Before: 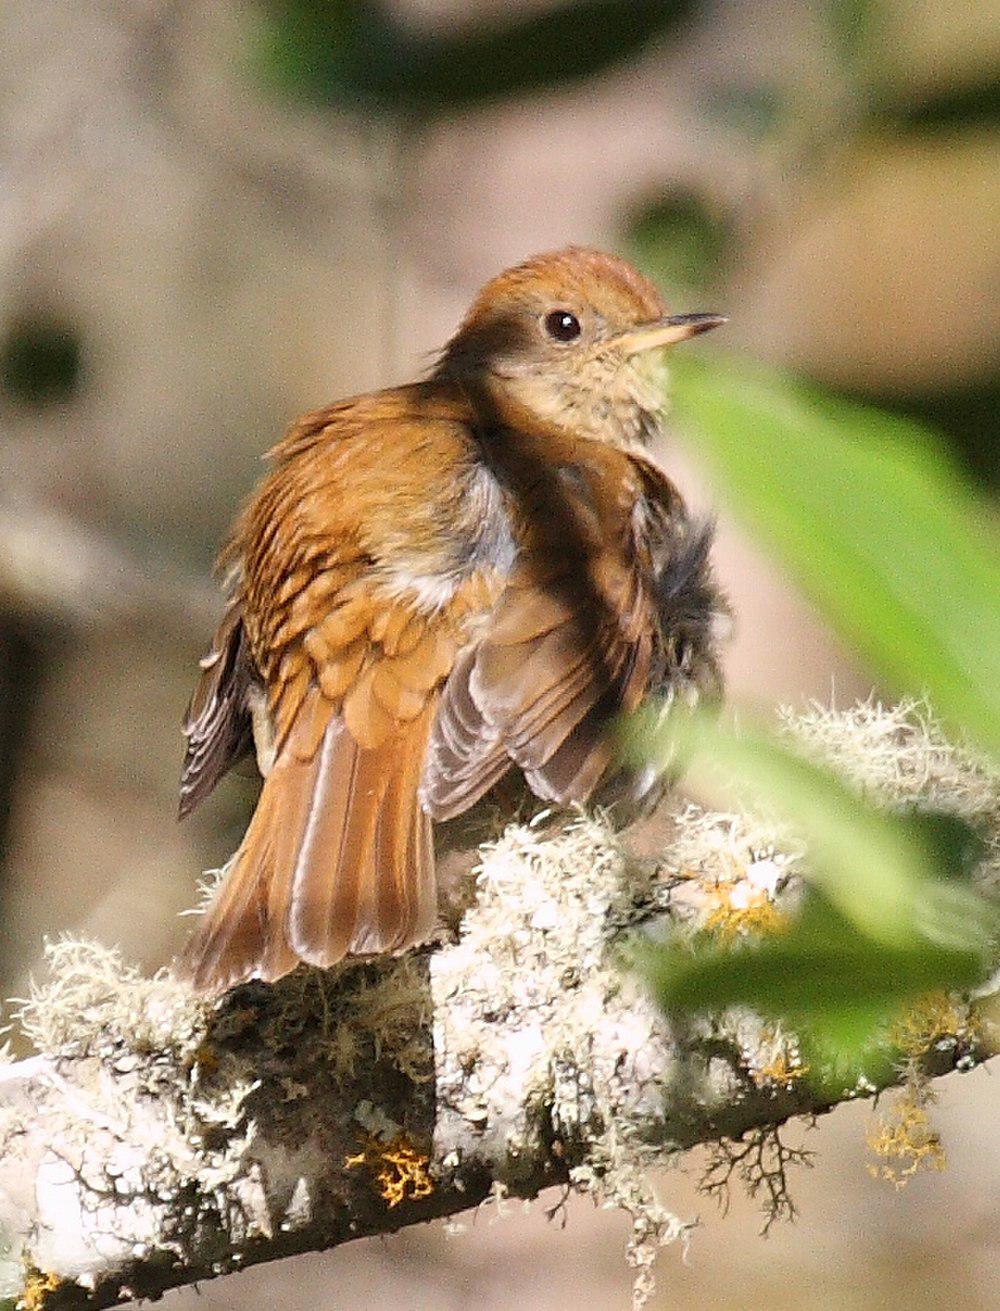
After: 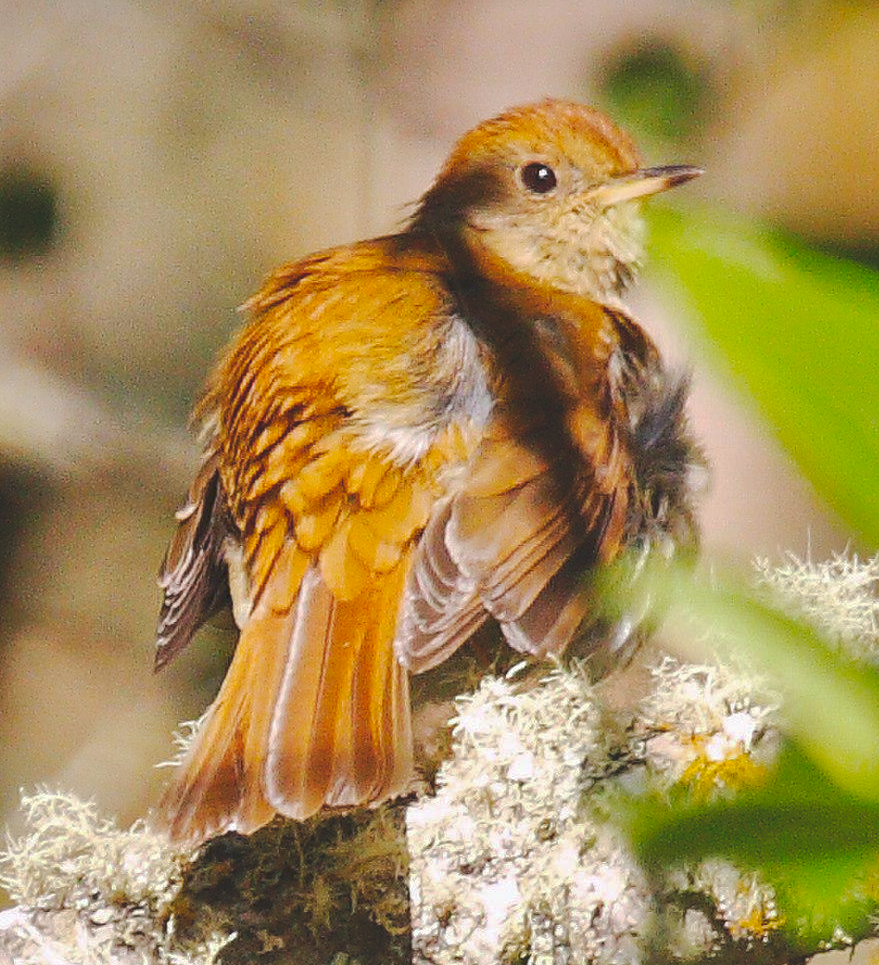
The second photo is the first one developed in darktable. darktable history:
tone equalizer: on, module defaults
tone curve: curves: ch0 [(0, 0) (0.003, 0.126) (0.011, 0.129) (0.025, 0.129) (0.044, 0.136) (0.069, 0.145) (0.1, 0.162) (0.136, 0.182) (0.177, 0.211) (0.224, 0.254) (0.277, 0.307) (0.335, 0.366) (0.399, 0.441) (0.468, 0.533) (0.543, 0.624) (0.623, 0.702) (0.709, 0.774) (0.801, 0.835) (0.898, 0.904) (1, 1)], preserve colors none
color balance rgb: perceptual saturation grading › global saturation 25%, global vibrance 10%
crop and rotate: left 2.425%, top 11.305%, right 9.6%, bottom 15.08%
shadows and highlights: shadows 40, highlights -60
